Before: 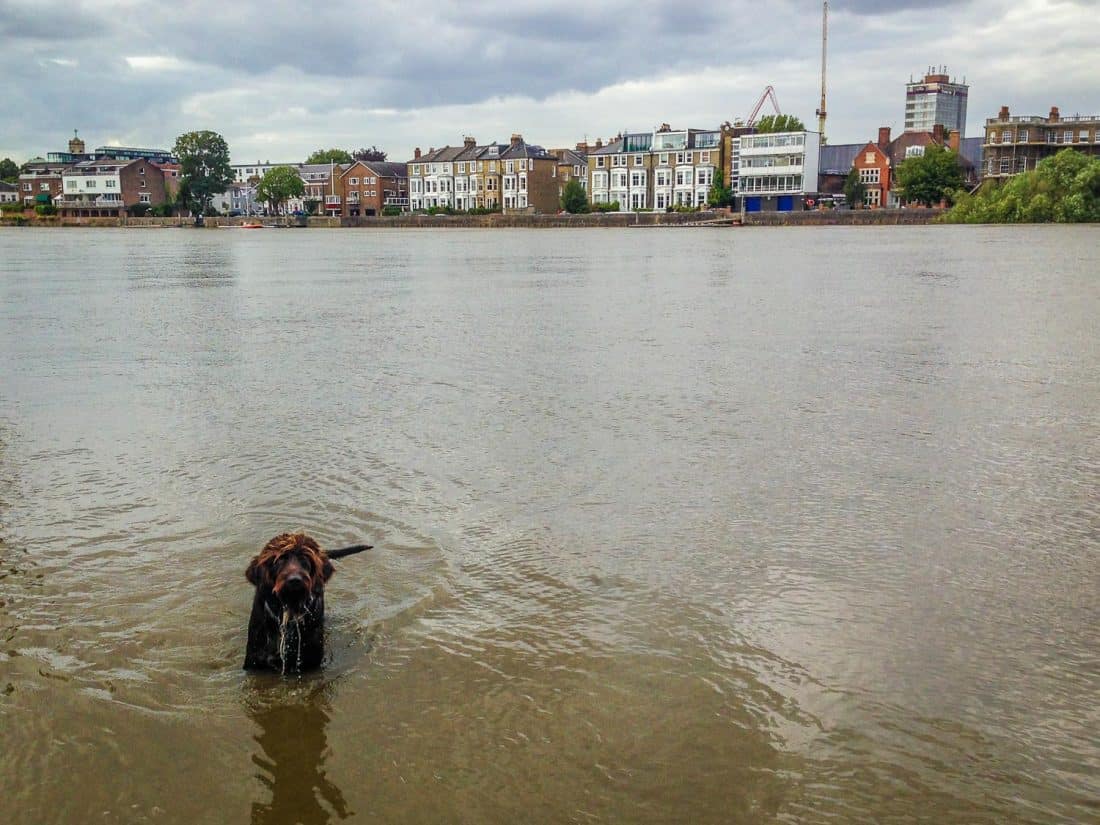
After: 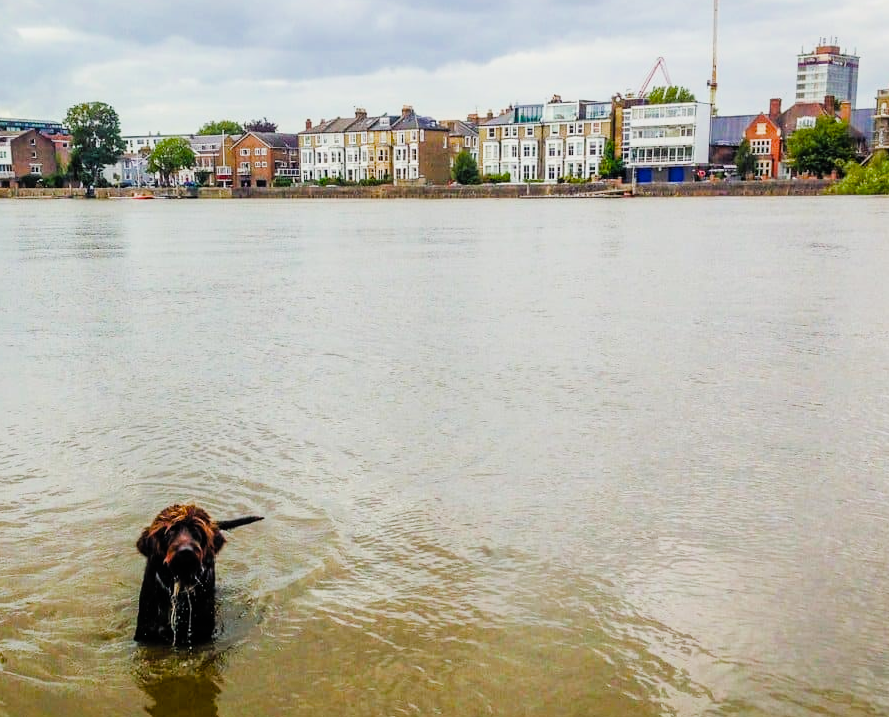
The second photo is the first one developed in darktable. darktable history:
crop: left 9.915%, top 3.571%, right 9.255%, bottom 9.507%
color balance rgb: global offset › luminance 0.494%, global offset › hue 171.11°, perceptual saturation grading › global saturation 0.758%, perceptual saturation grading › highlights -18.081%, perceptual saturation grading › mid-tones 33.572%, perceptual saturation grading › shadows 50.422%, perceptual brilliance grading › global brilliance 10.215%, global vibrance 20%
filmic rgb: middle gray luminance 28.83%, black relative exposure -10.28 EV, white relative exposure 5.48 EV, target black luminance 0%, hardness 3.96, latitude 1.13%, contrast 1.13, highlights saturation mix 4.21%, shadows ↔ highlights balance 14.43%, iterations of high-quality reconstruction 0
tone equalizer: -8 EV -0.441 EV, -7 EV -0.374 EV, -6 EV -0.357 EV, -5 EV -0.234 EV, -3 EV 0.19 EV, -2 EV 0.335 EV, -1 EV 0.401 EV, +0 EV 0.427 EV
